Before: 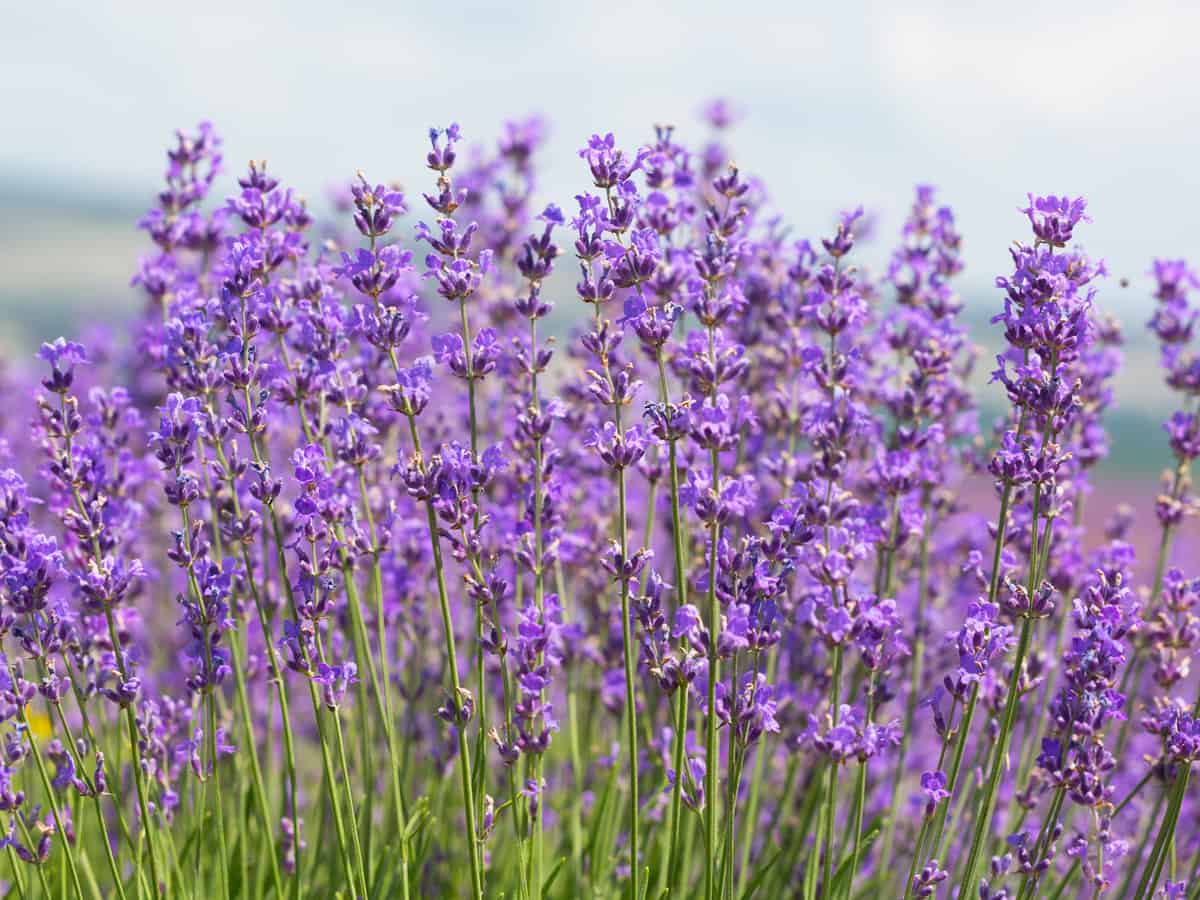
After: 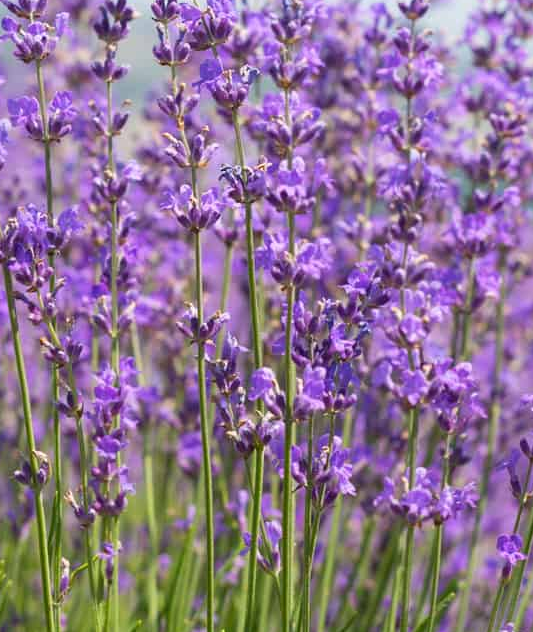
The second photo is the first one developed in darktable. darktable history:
crop: left 35.371%, top 26.344%, right 20.184%, bottom 3.417%
